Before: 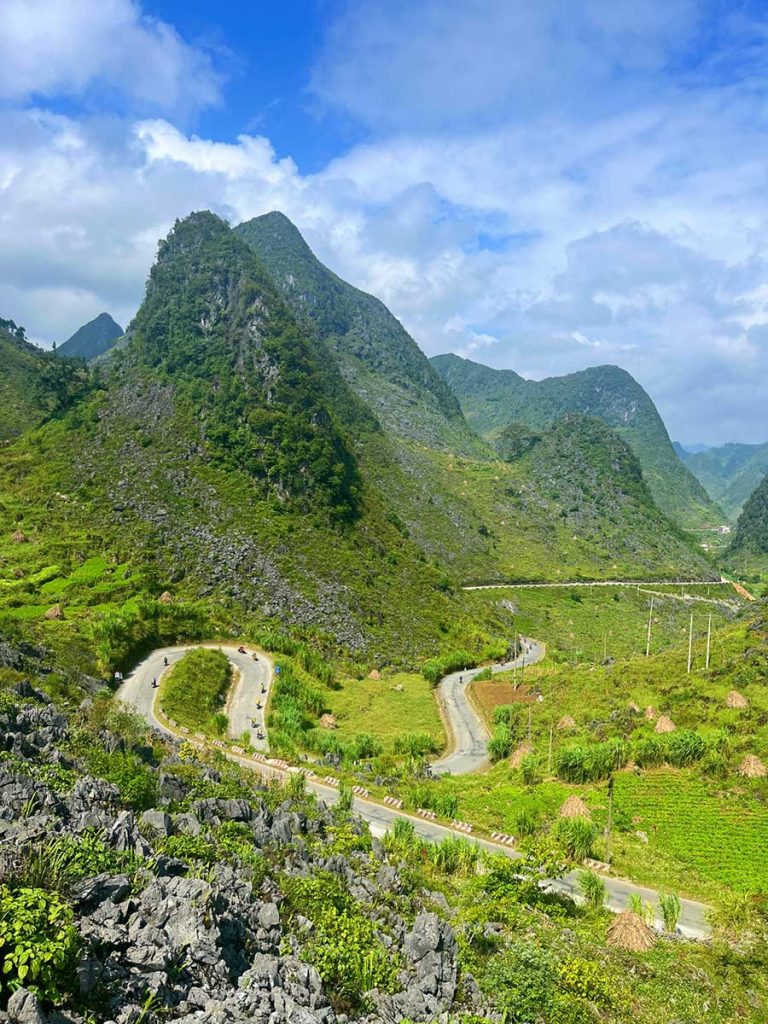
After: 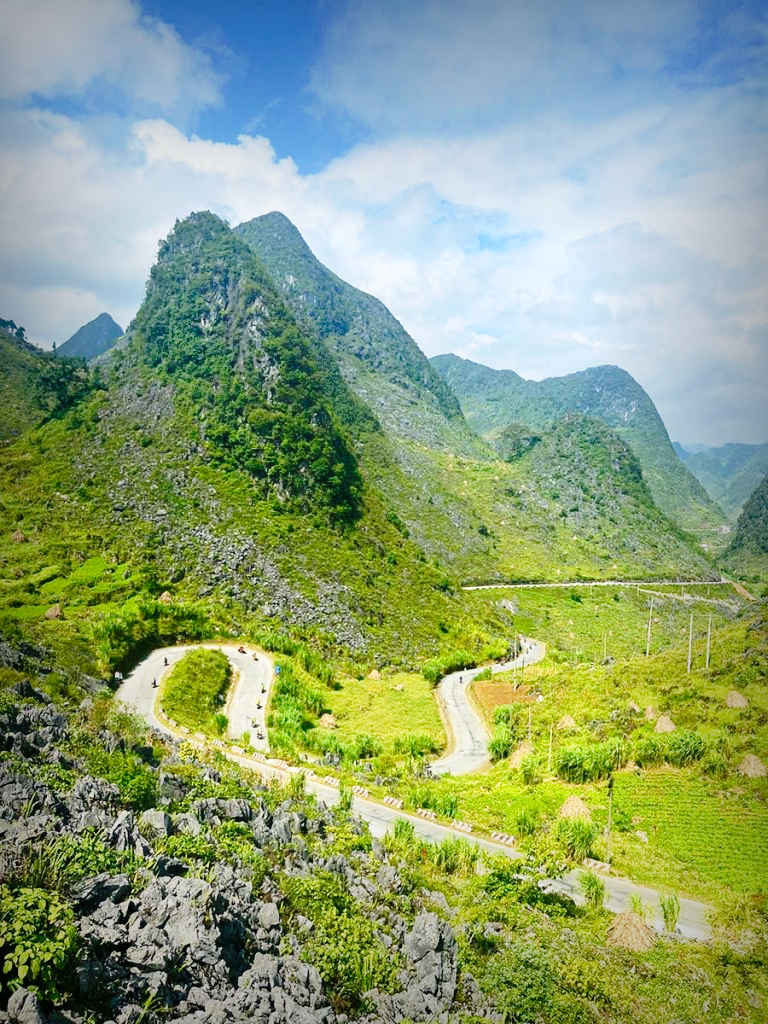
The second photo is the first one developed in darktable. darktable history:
vignetting: fall-off start 53.2%, brightness -0.594, saturation 0, automatic ratio true, width/height ratio 1.313, shape 0.22, unbound false
base curve: curves: ch0 [(0, 0) (0.028, 0.03) (0.121, 0.232) (0.46, 0.748) (0.859, 0.968) (1, 1)], preserve colors none
